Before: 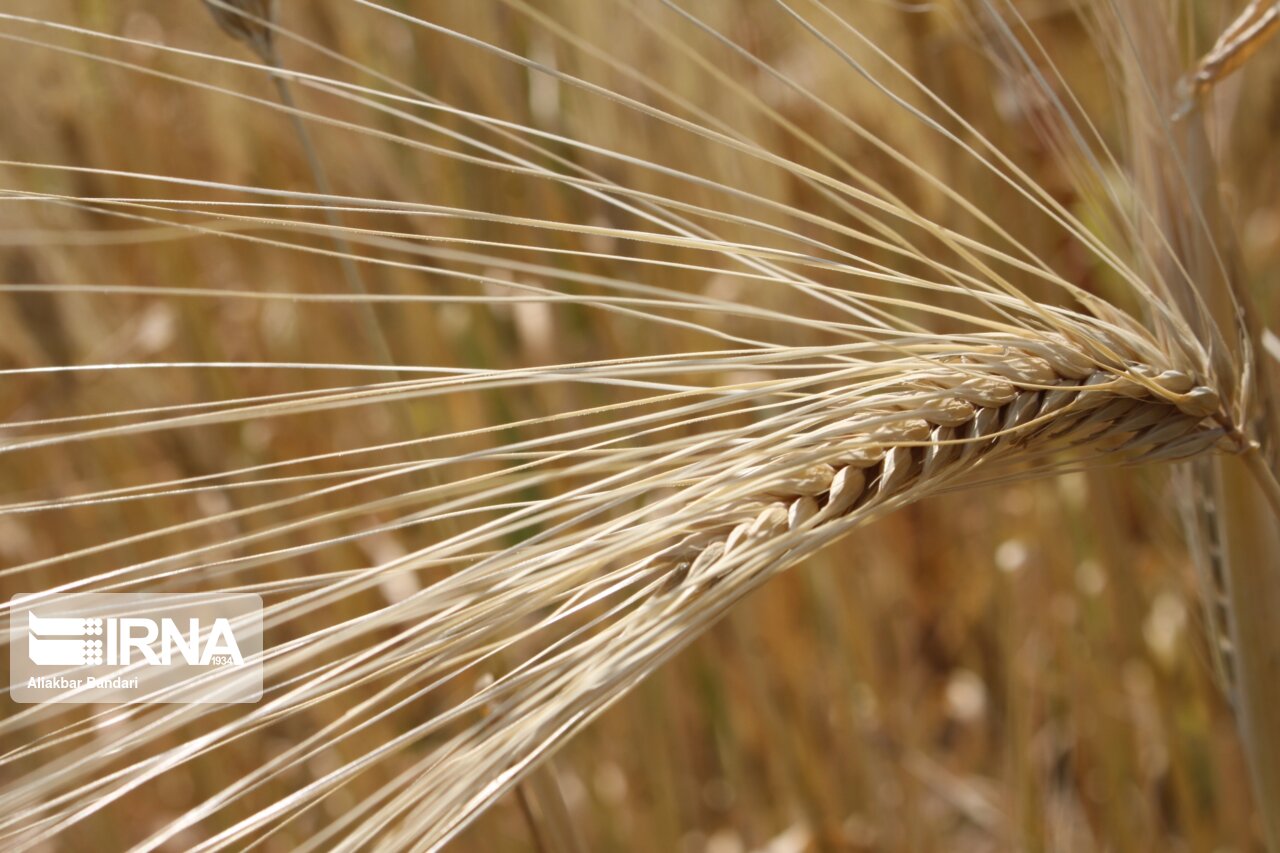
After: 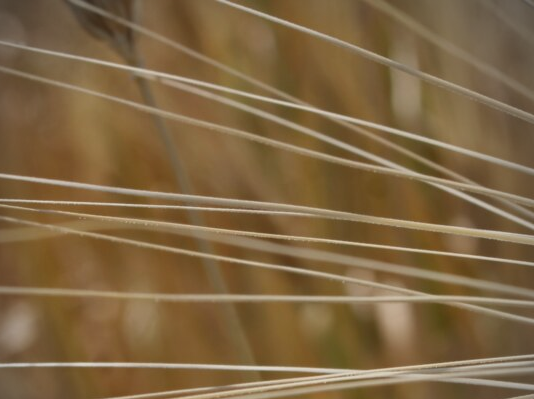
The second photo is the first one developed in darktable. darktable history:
crop and rotate: left 10.857%, top 0.109%, right 47.413%, bottom 53.112%
vignetting: center (-0.037, 0.154)
tone equalizer: -8 EV 0.228 EV, -7 EV 0.424 EV, -6 EV 0.393 EV, -5 EV 0.284 EV, -3 EV -0.242 EV, -2 EV -0.425 EV, -1 EV -0.442 EV, +0 EV -0.277 EV, mask exposure compensation -0.497 EV
